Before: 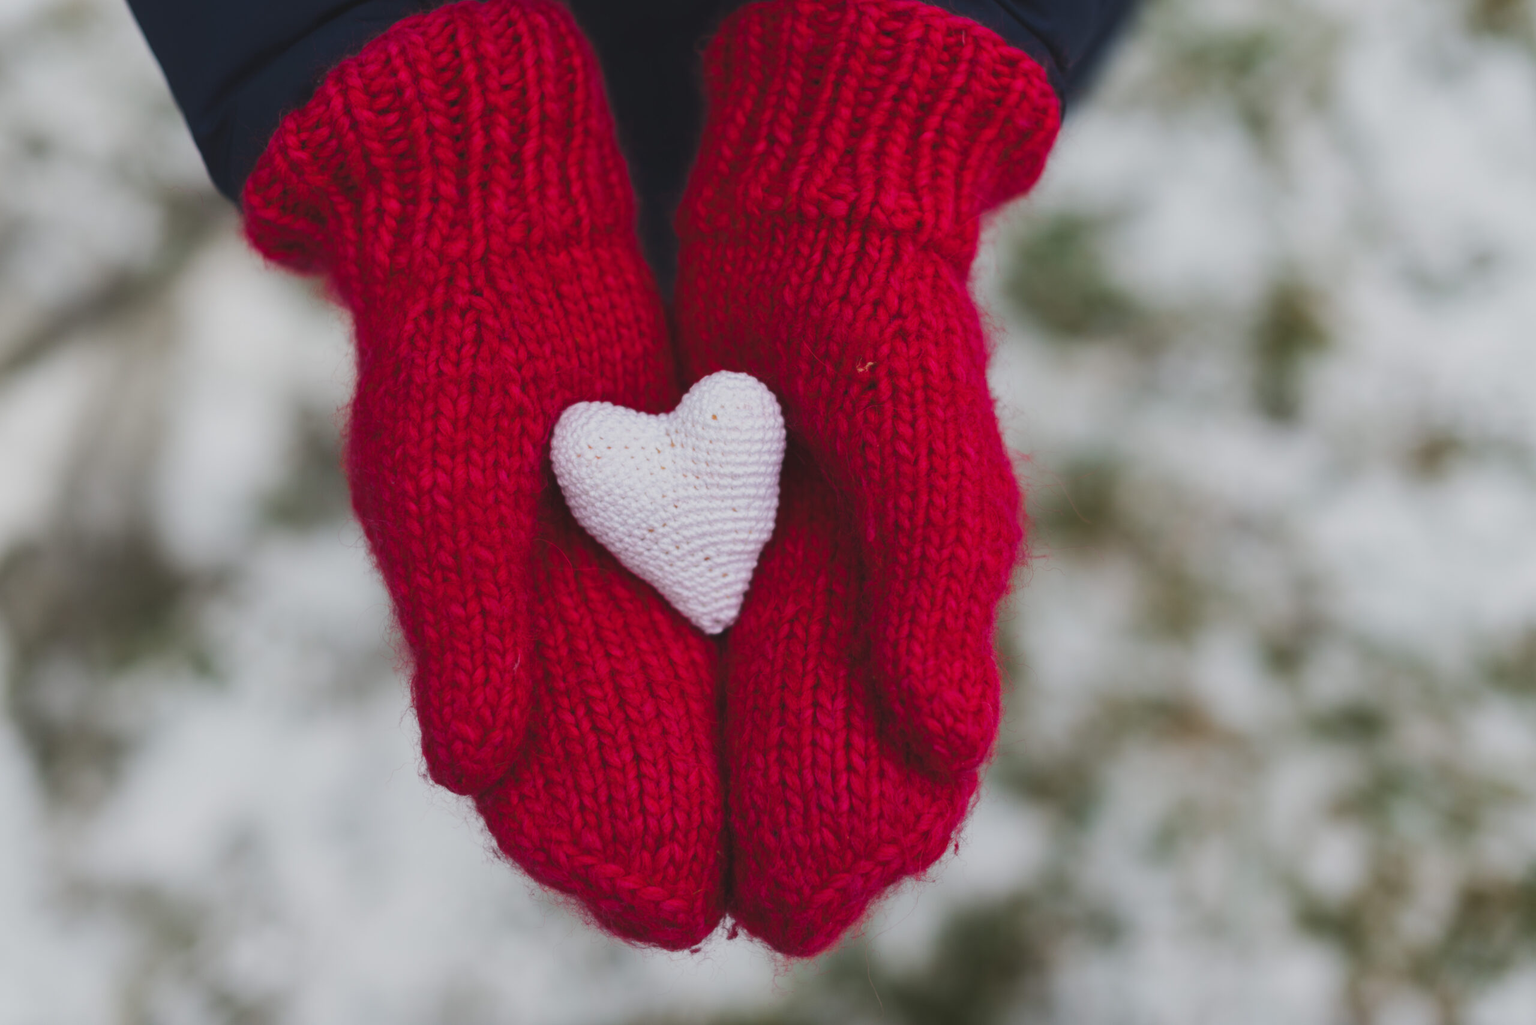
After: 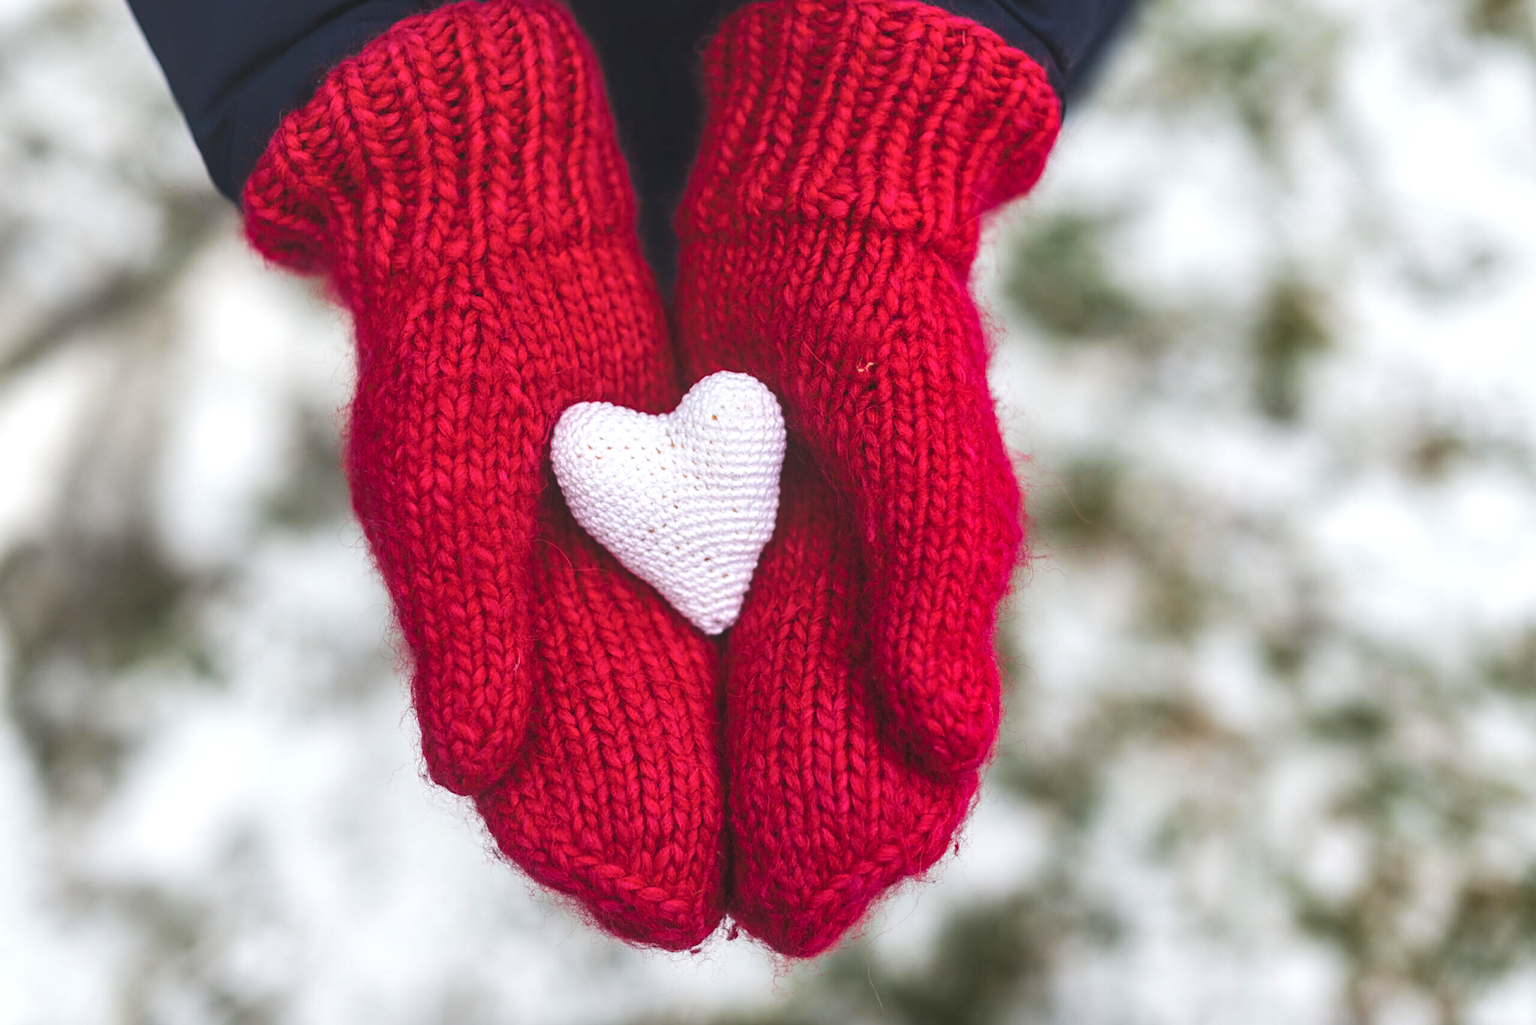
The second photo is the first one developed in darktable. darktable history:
local contrast: detail 130%
sharpen: on, module defaults
exposure: black level correction 0, exposure 0.693 EV, compensate exposure bias true, compensate highlight preservation false
